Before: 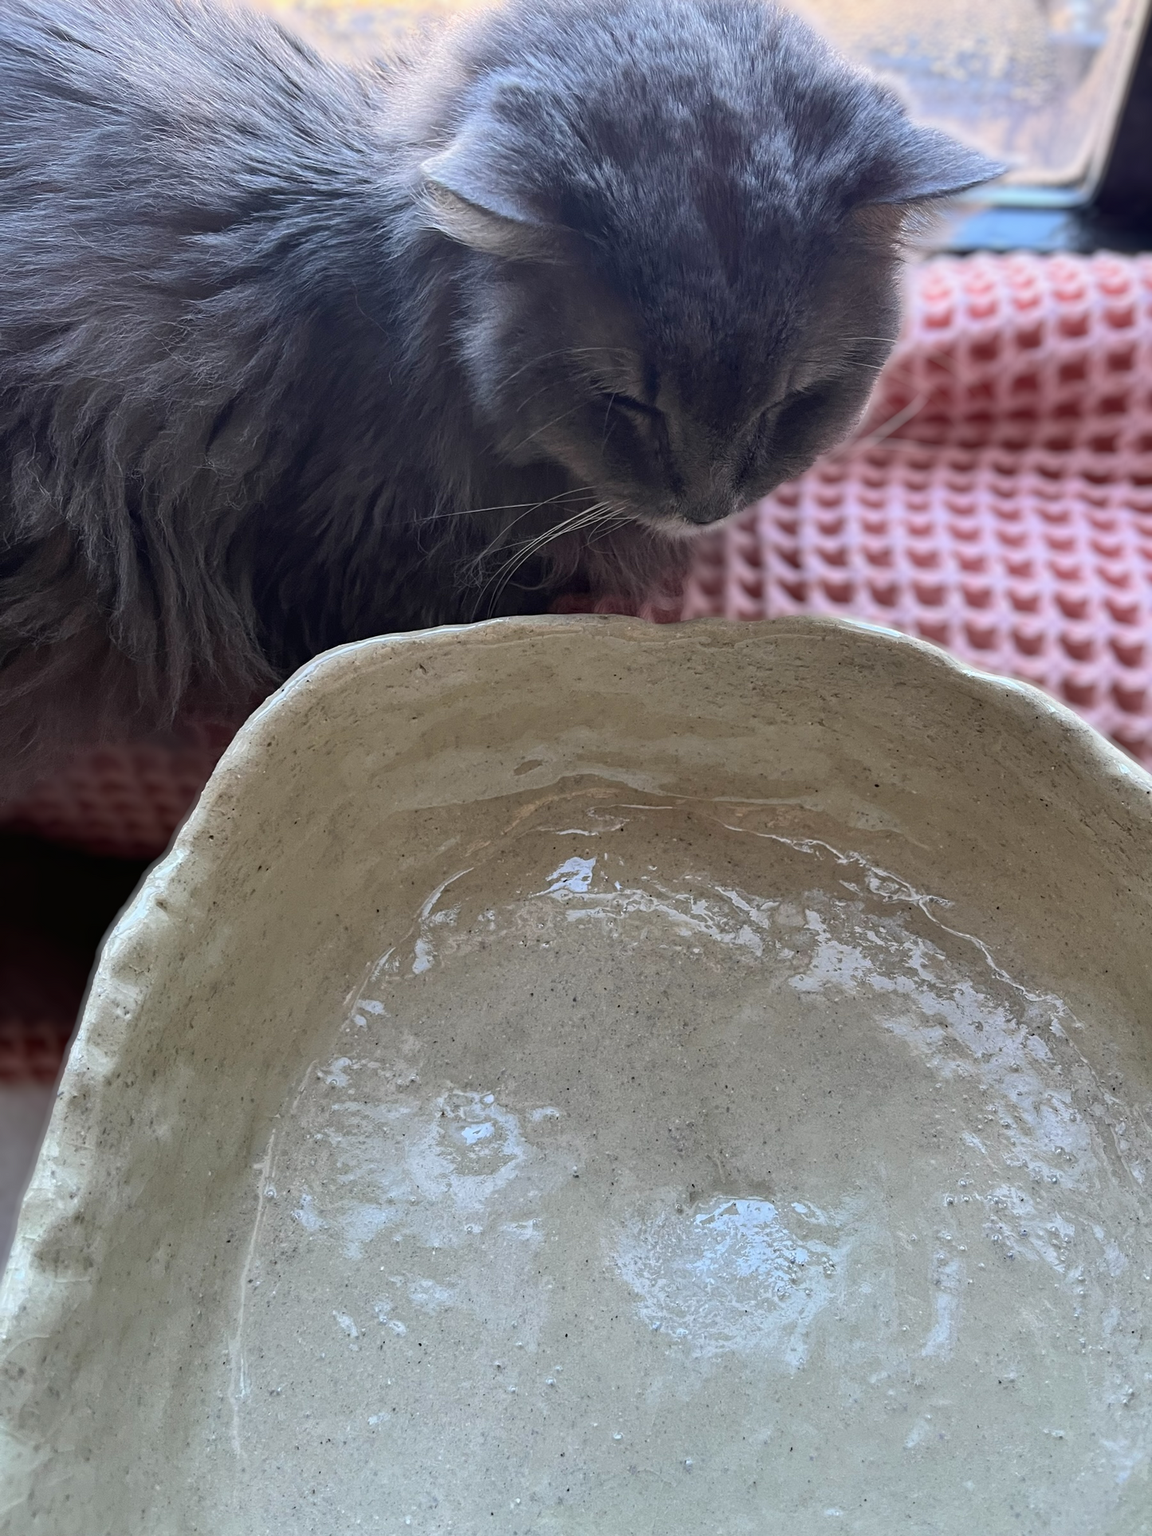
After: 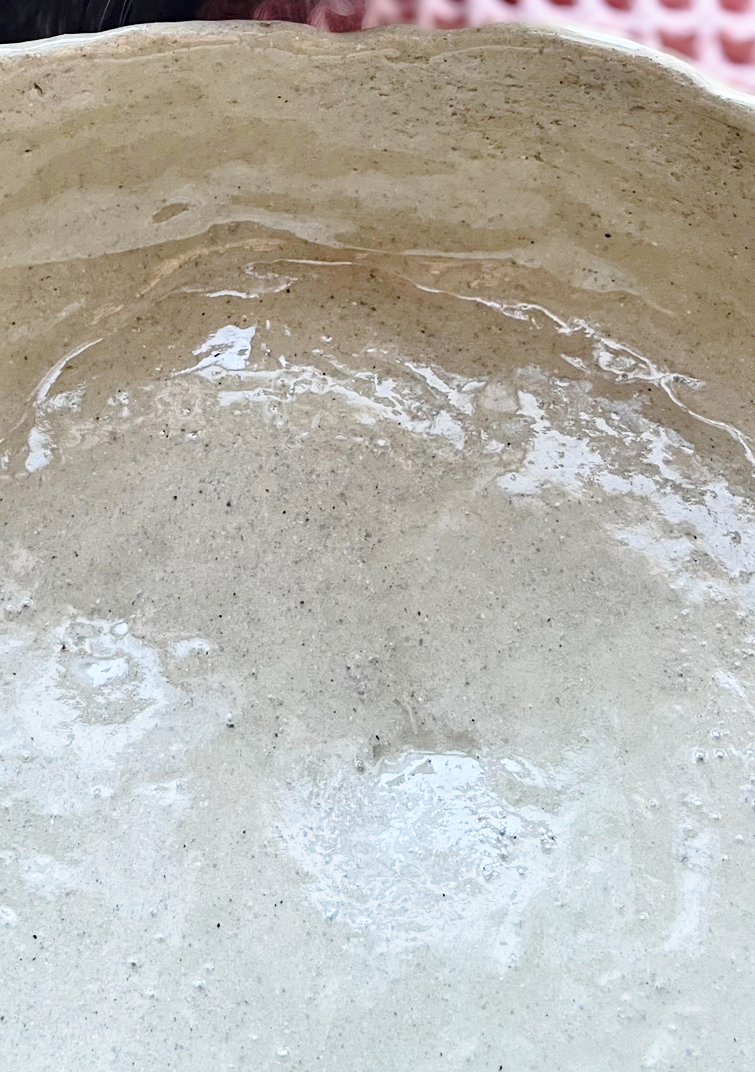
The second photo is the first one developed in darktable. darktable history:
contrast equalizer: y [[0.528, 0.548, 0.563, 0.562, 0.546, 0.526], [0.55 ×6], [0 ×6], [0 ×6], [0 ×6]], mix 0.287
crop: left 34.116%, top 38.954%, right 13.588%, bottom 5.414%
base curve: curves: ch0 [(0, 0) (0.028, 0.03) (0.121, 0.232) (0.46, 0.748) (0.859, 0.968) (1, 1)], preserve colors none
